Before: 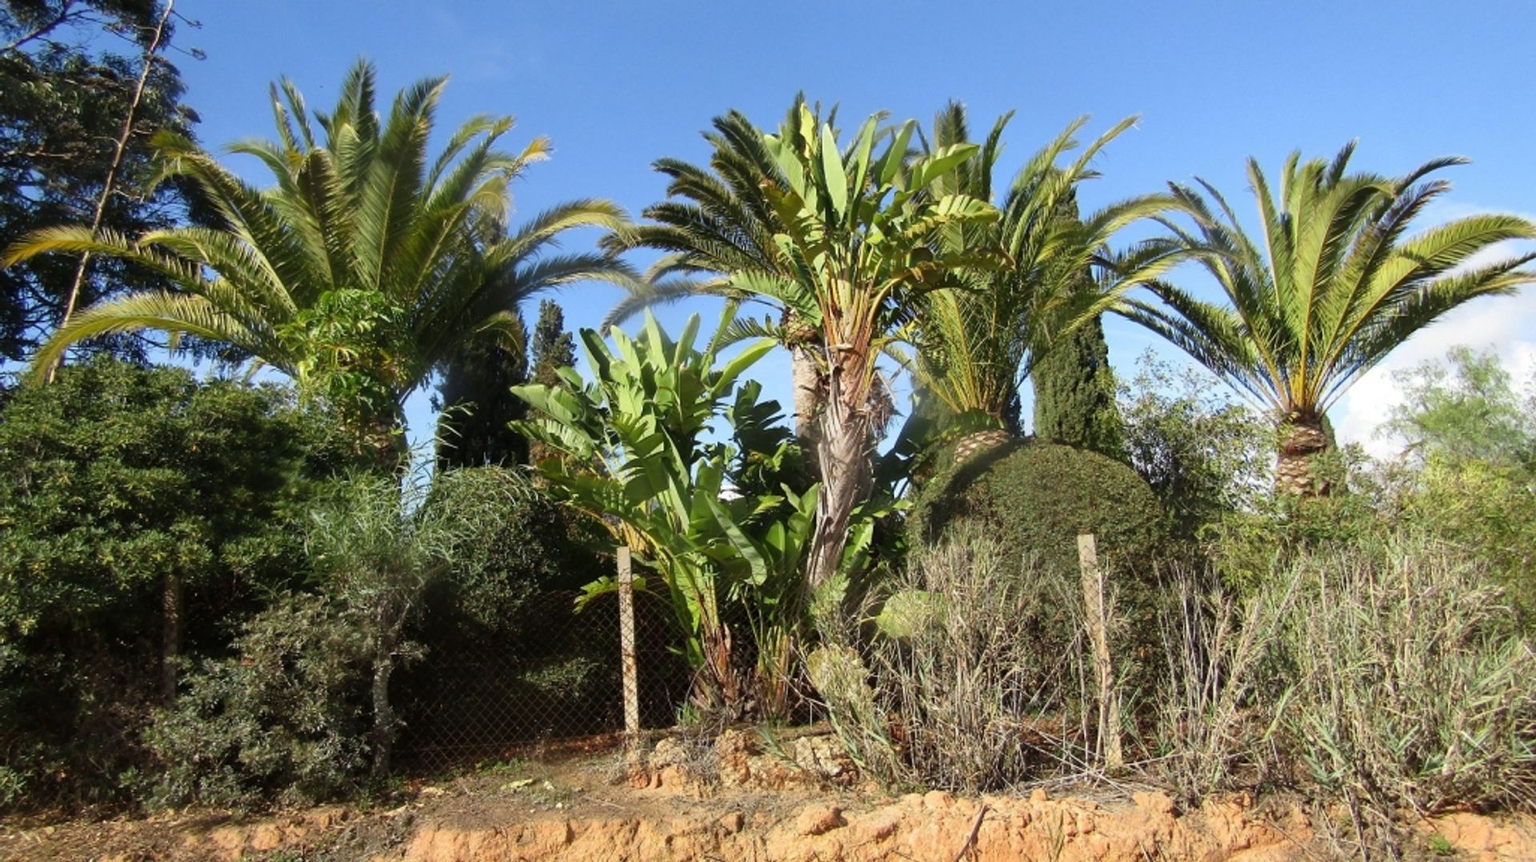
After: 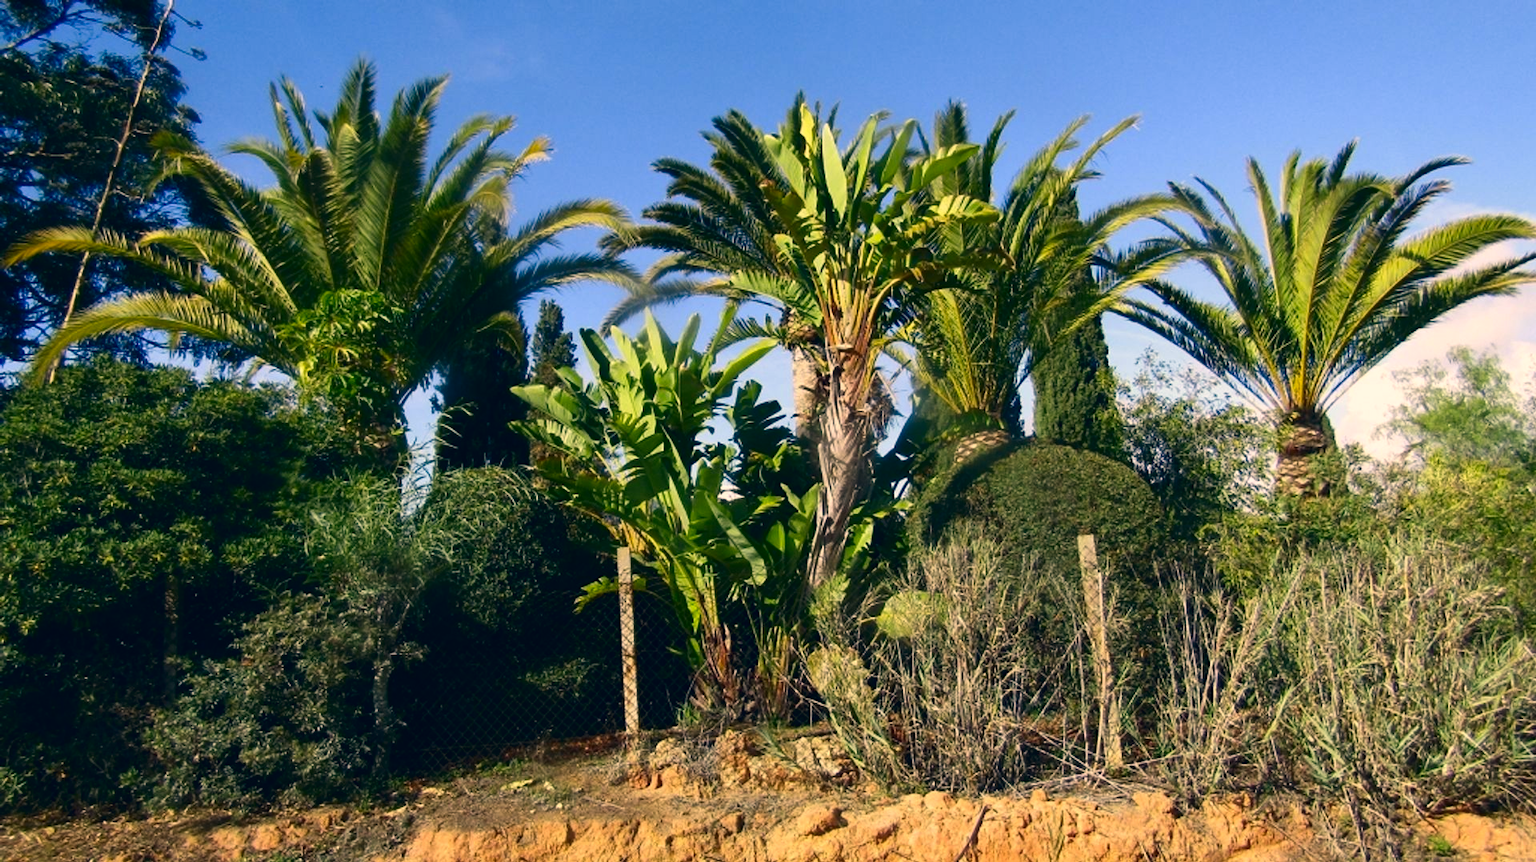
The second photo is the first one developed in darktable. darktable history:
contrast brightness saturation: contrast 0.121, brightness -0.123, saturation 0.201
color correction: highlights a* 10.33, highlights b* 14.6, shadows a* -10.27, shadows b* -14.91
